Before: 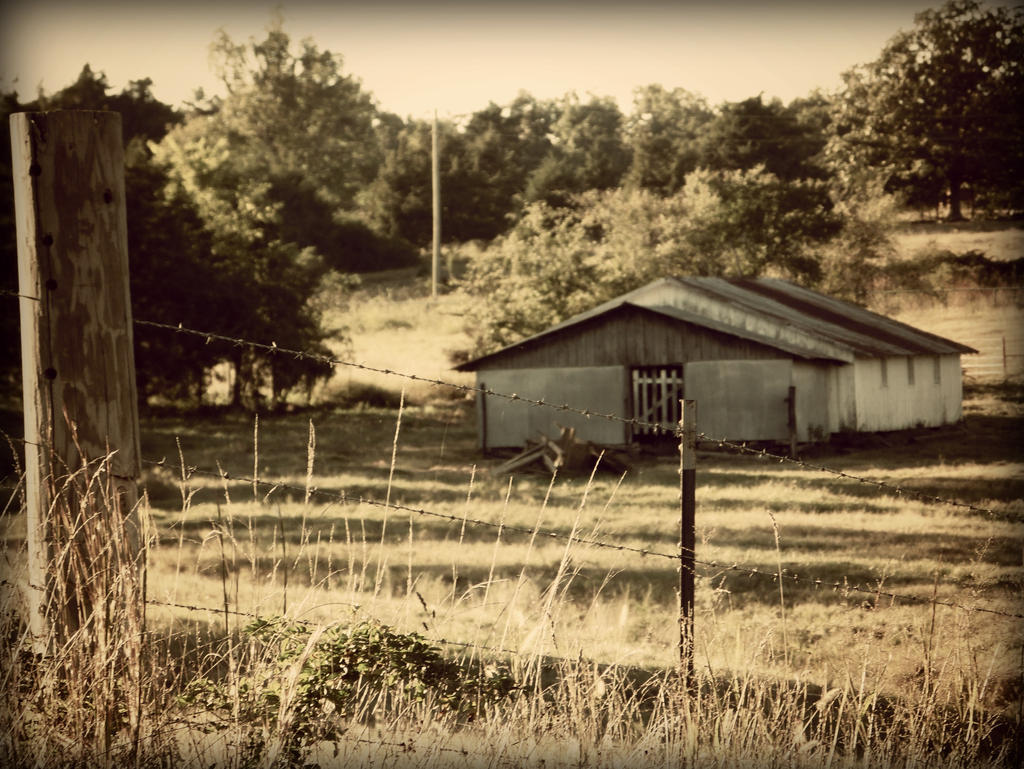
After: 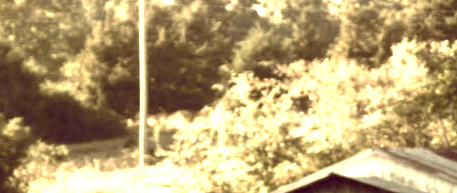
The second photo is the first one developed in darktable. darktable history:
exposure: black level correction 0.001, exposure 1.822 EV, compensate exposure bias true, compensate highlight preservation false
crop: left 28.64%, top 16.832%, right 26.637%, bottom 58.055%
